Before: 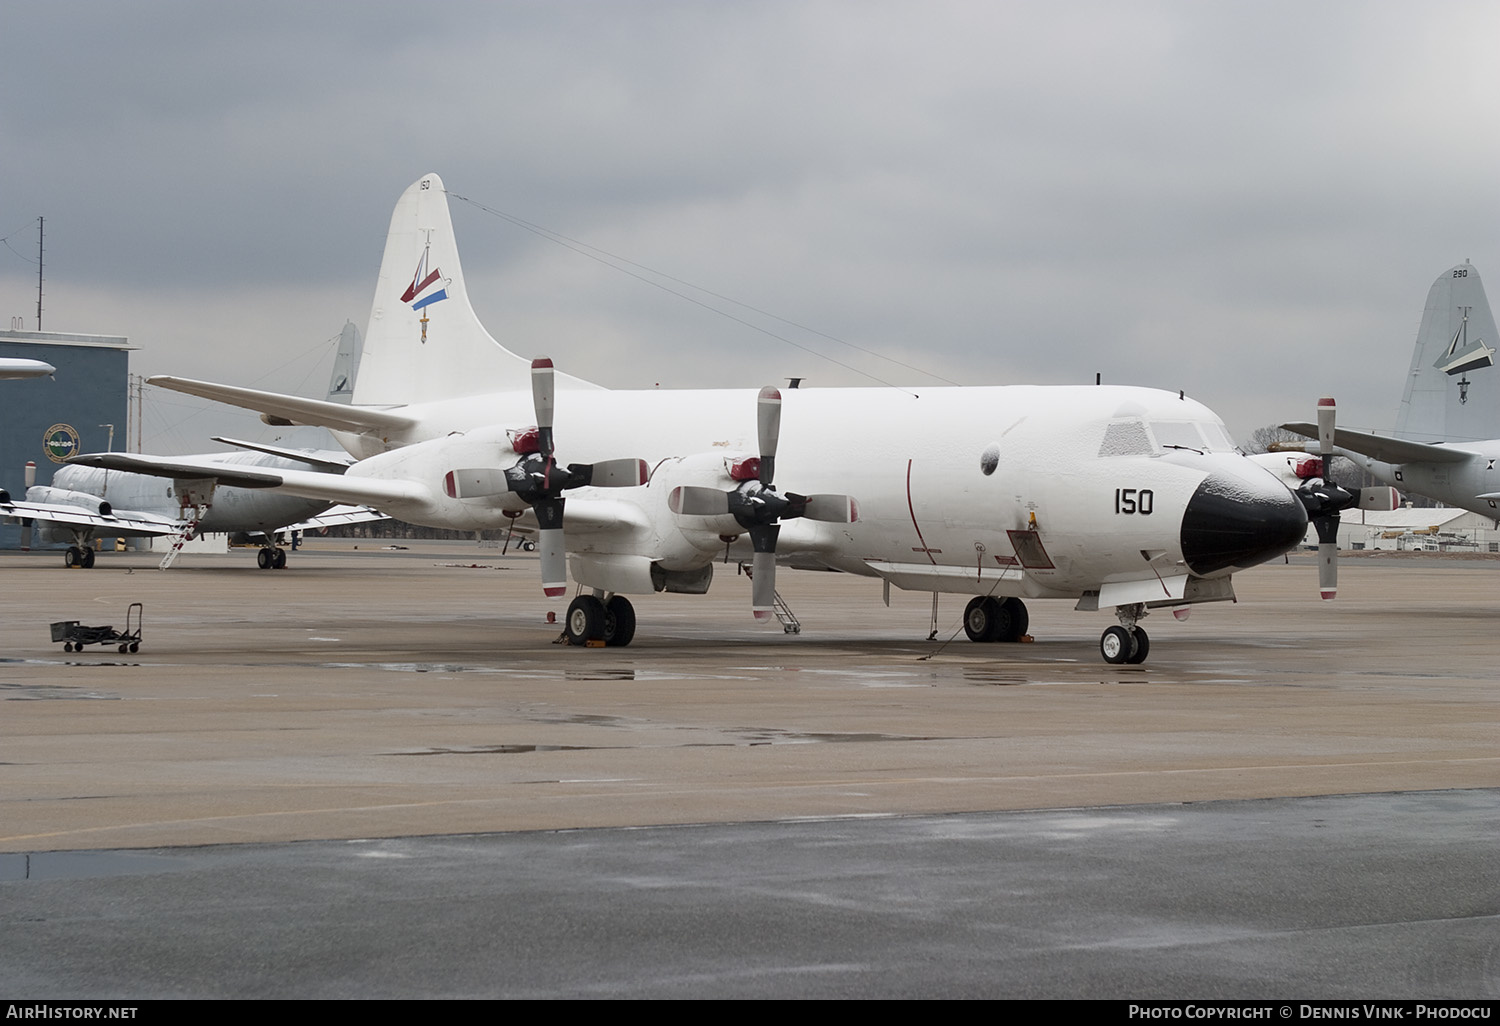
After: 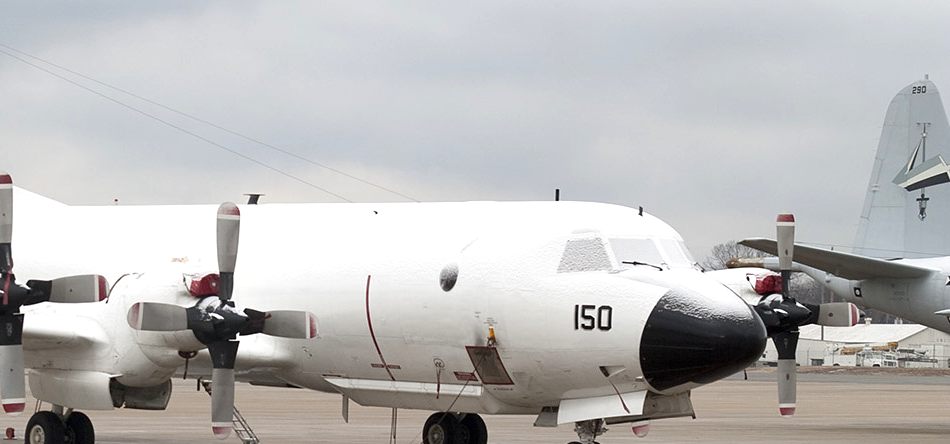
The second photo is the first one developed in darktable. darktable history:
exposure: exposure 0.512 EV, compensate highlight preservation false
crop: left 36.081%, top 17.979%, right 0.584%, bottom 38.662%
